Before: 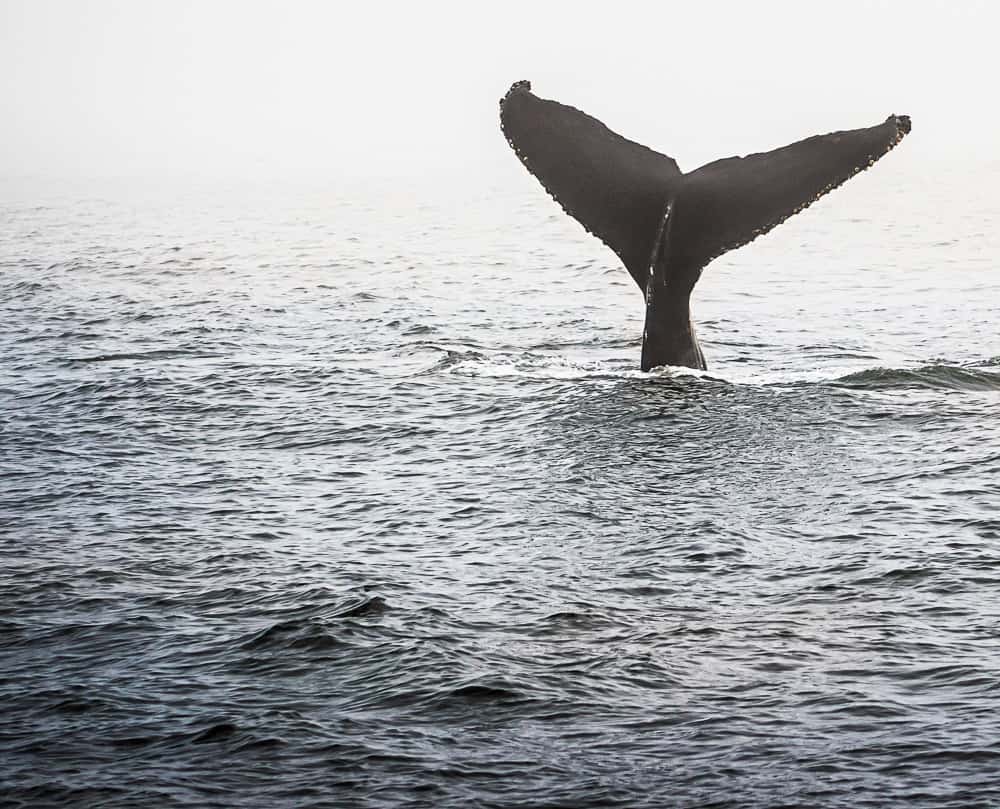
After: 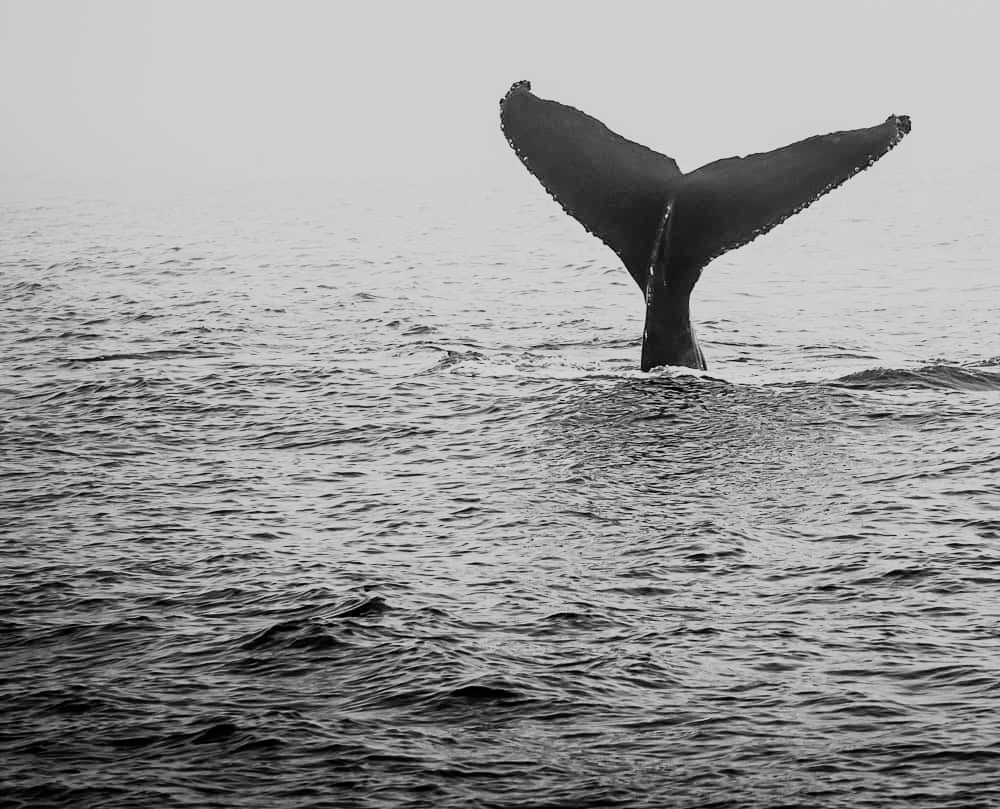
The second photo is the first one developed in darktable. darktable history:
filmic rgb: threshold 3 EV, hardness 4.17, latitude 50%, contrast 1.1, preserve chrominance max RGB, color science v6 (2022), contrast in shadows safe, contrast in highlights safe, enable highlight reconstruction true
monochrome: a 30.25, b 92.03
